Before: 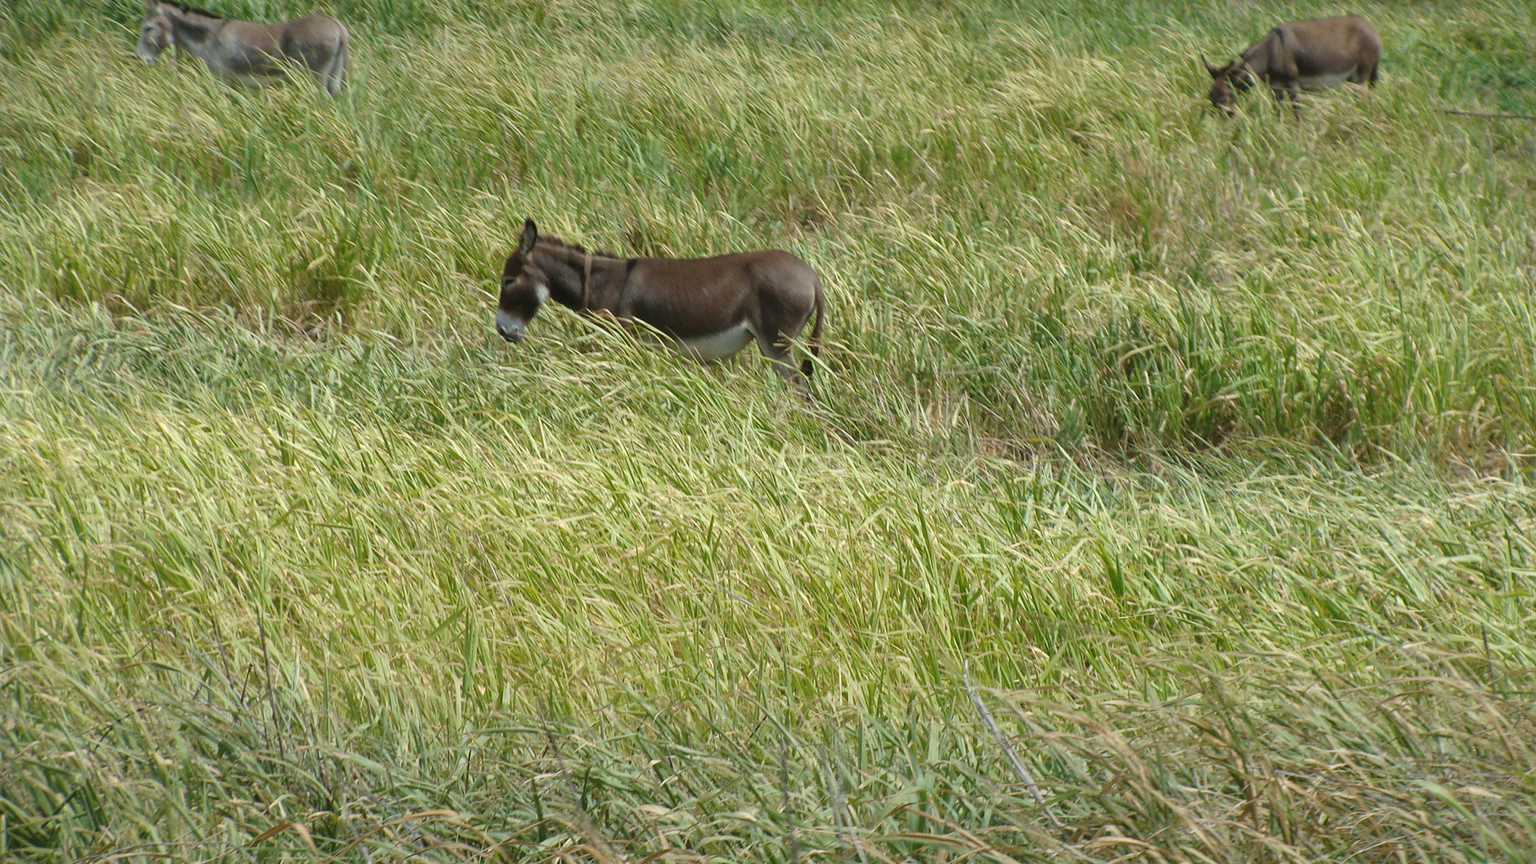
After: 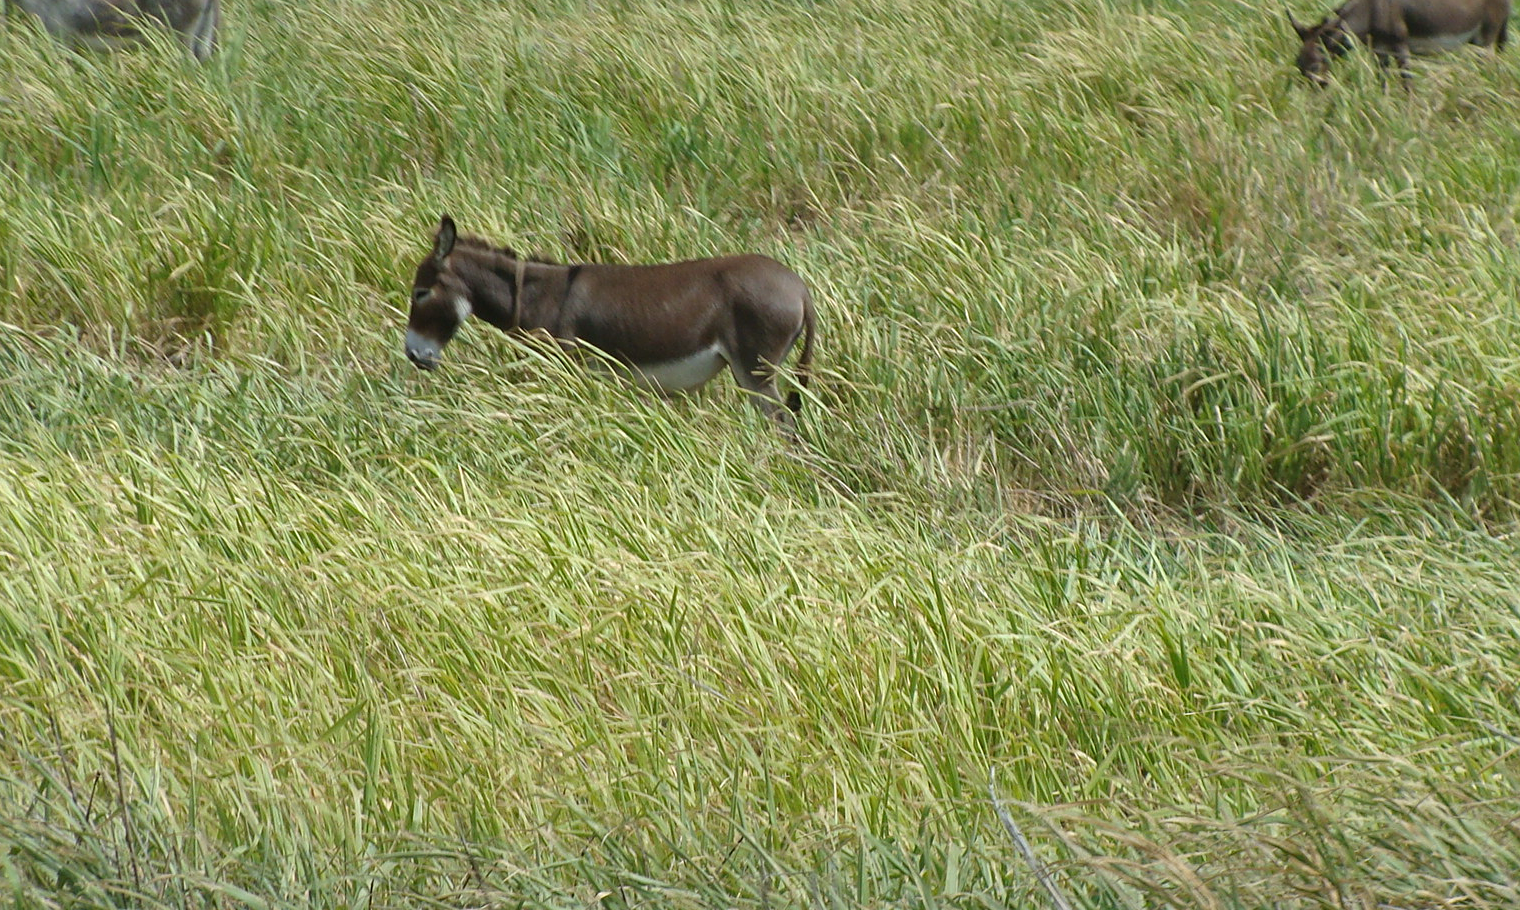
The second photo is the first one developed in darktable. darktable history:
crop: left 11.225%, top 5.381%, right 9.565%, bottom 10.314%
white balance: red 0.986, blue 1.01
sharpen: amount 0.2
